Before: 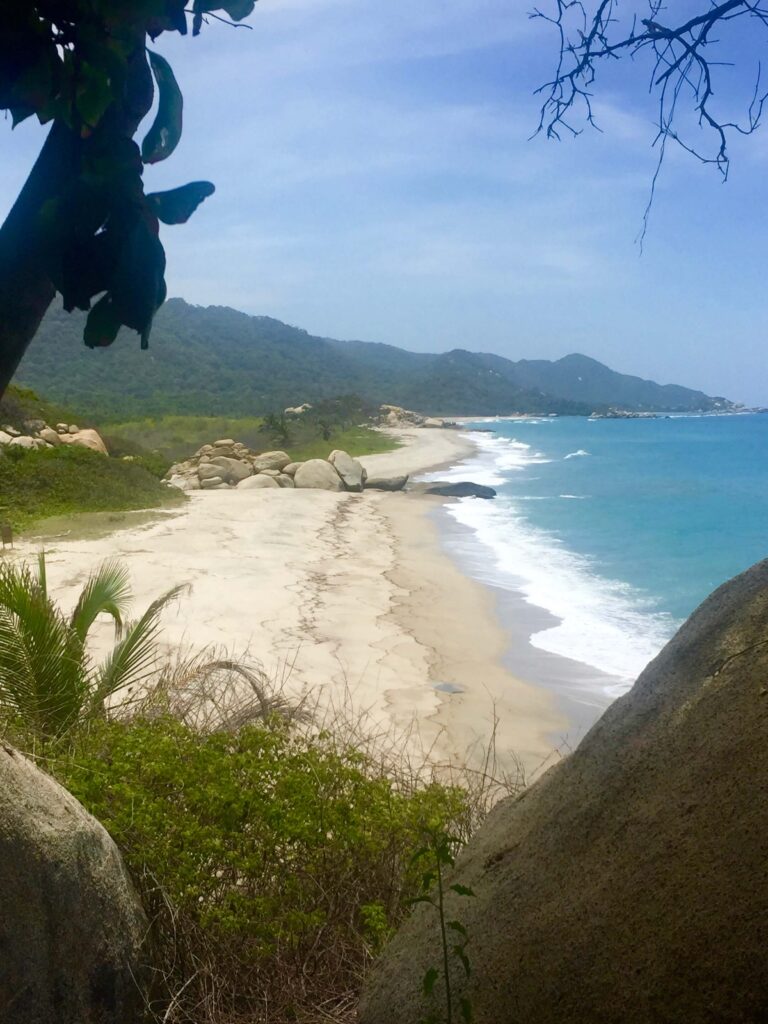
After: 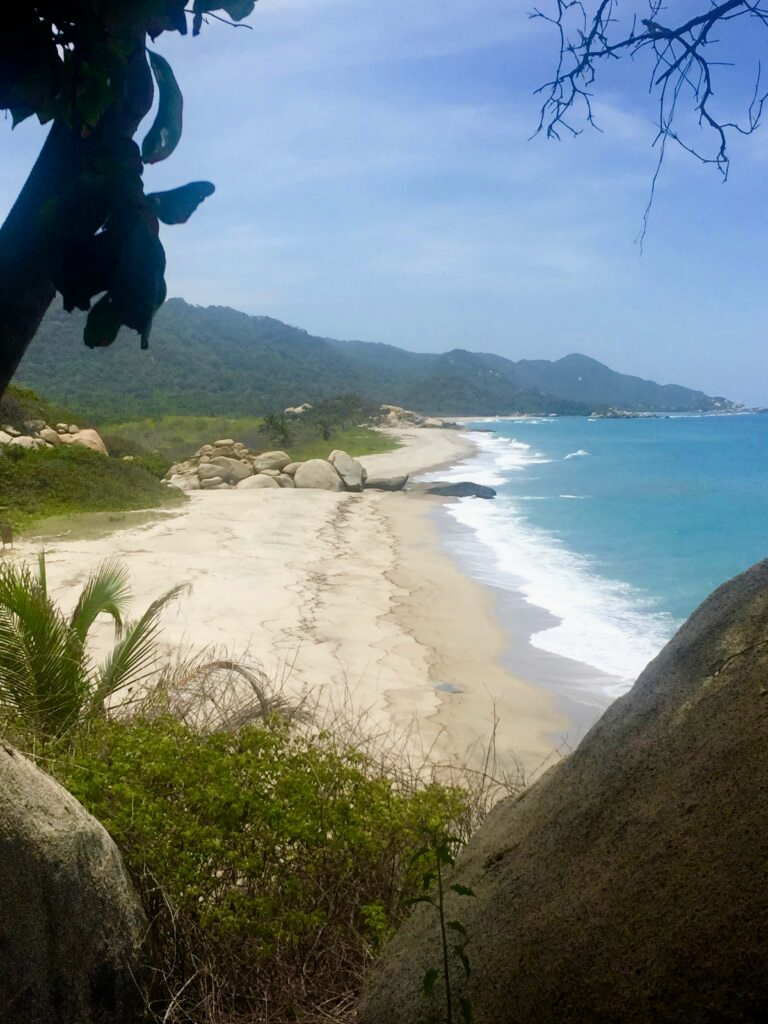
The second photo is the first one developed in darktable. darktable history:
filmic rgb: middle gray luminance 18.42%, black relative exposure -11.45 EV, white relative exposure 2.55 EV, threshold 6 EV, target black luminance 0%, hardness 8.41, latitude 99%, contrast 1.084, shadows ↔ highlights balance 0.505%, add noise in highlights 0, preserve chrominance max RGB, color science v3 (2019), use custom middle-gray values true, iterations of high-quality reconstruction 0, contrast in highlights soft, enable highlight reconstruction true
